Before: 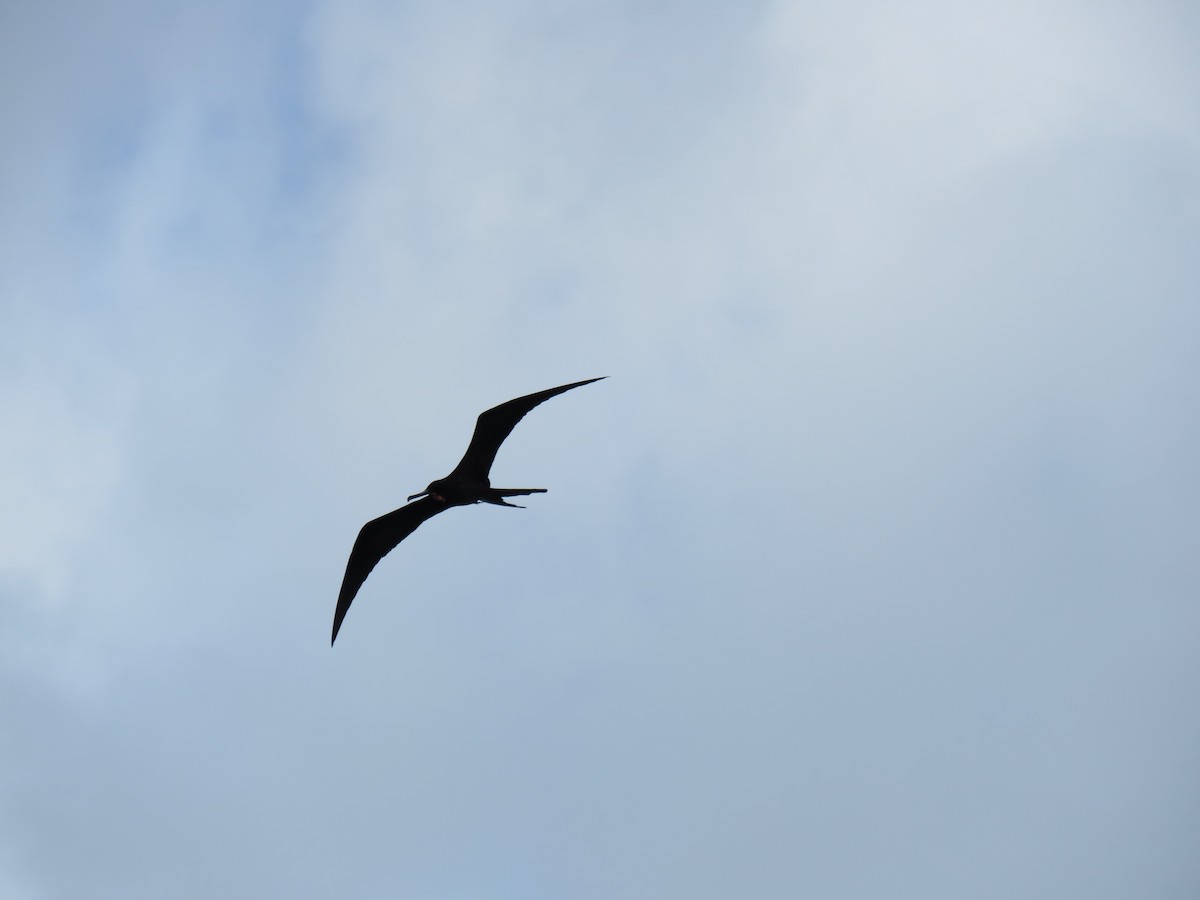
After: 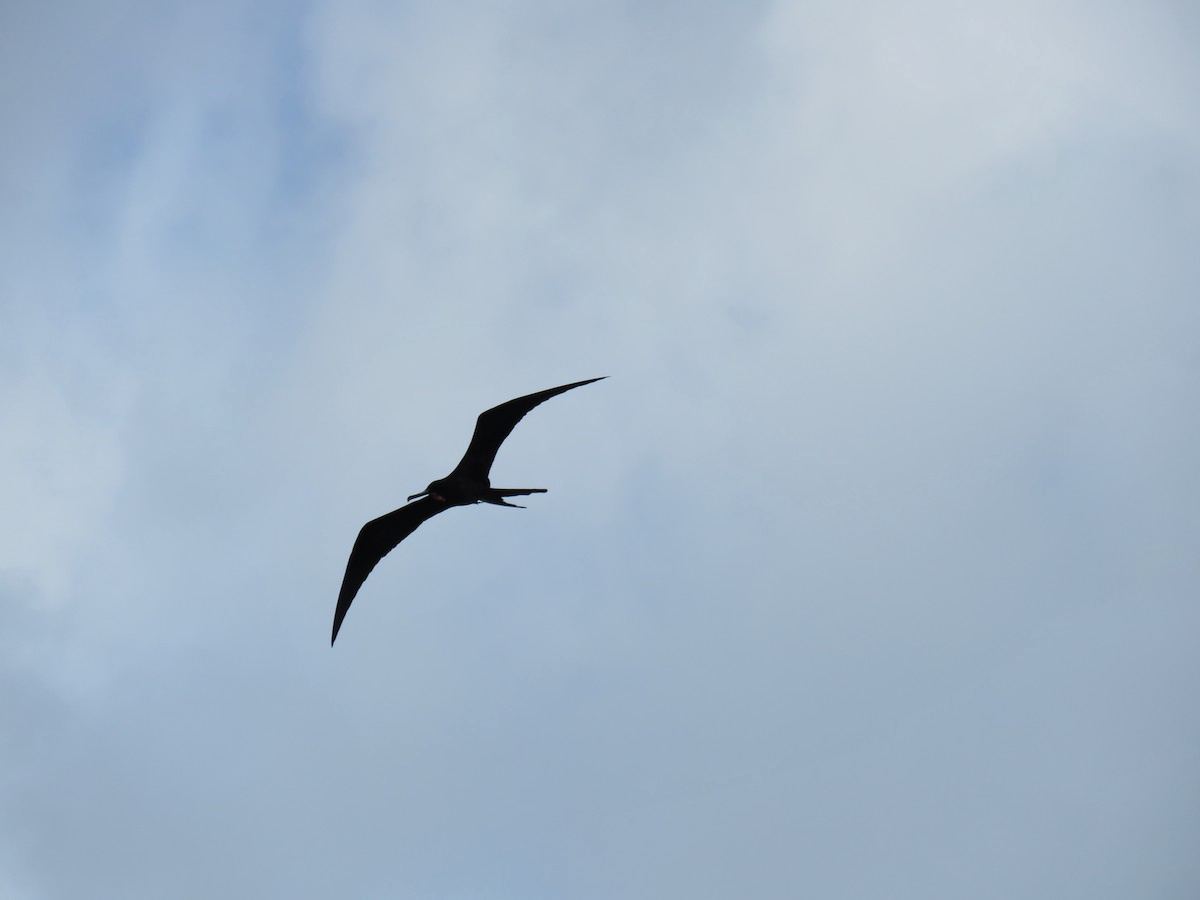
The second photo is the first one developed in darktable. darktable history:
shadows and highlights: shadows 29.67, highlights -30.32, low approximation 0.01, soften with gaussian
